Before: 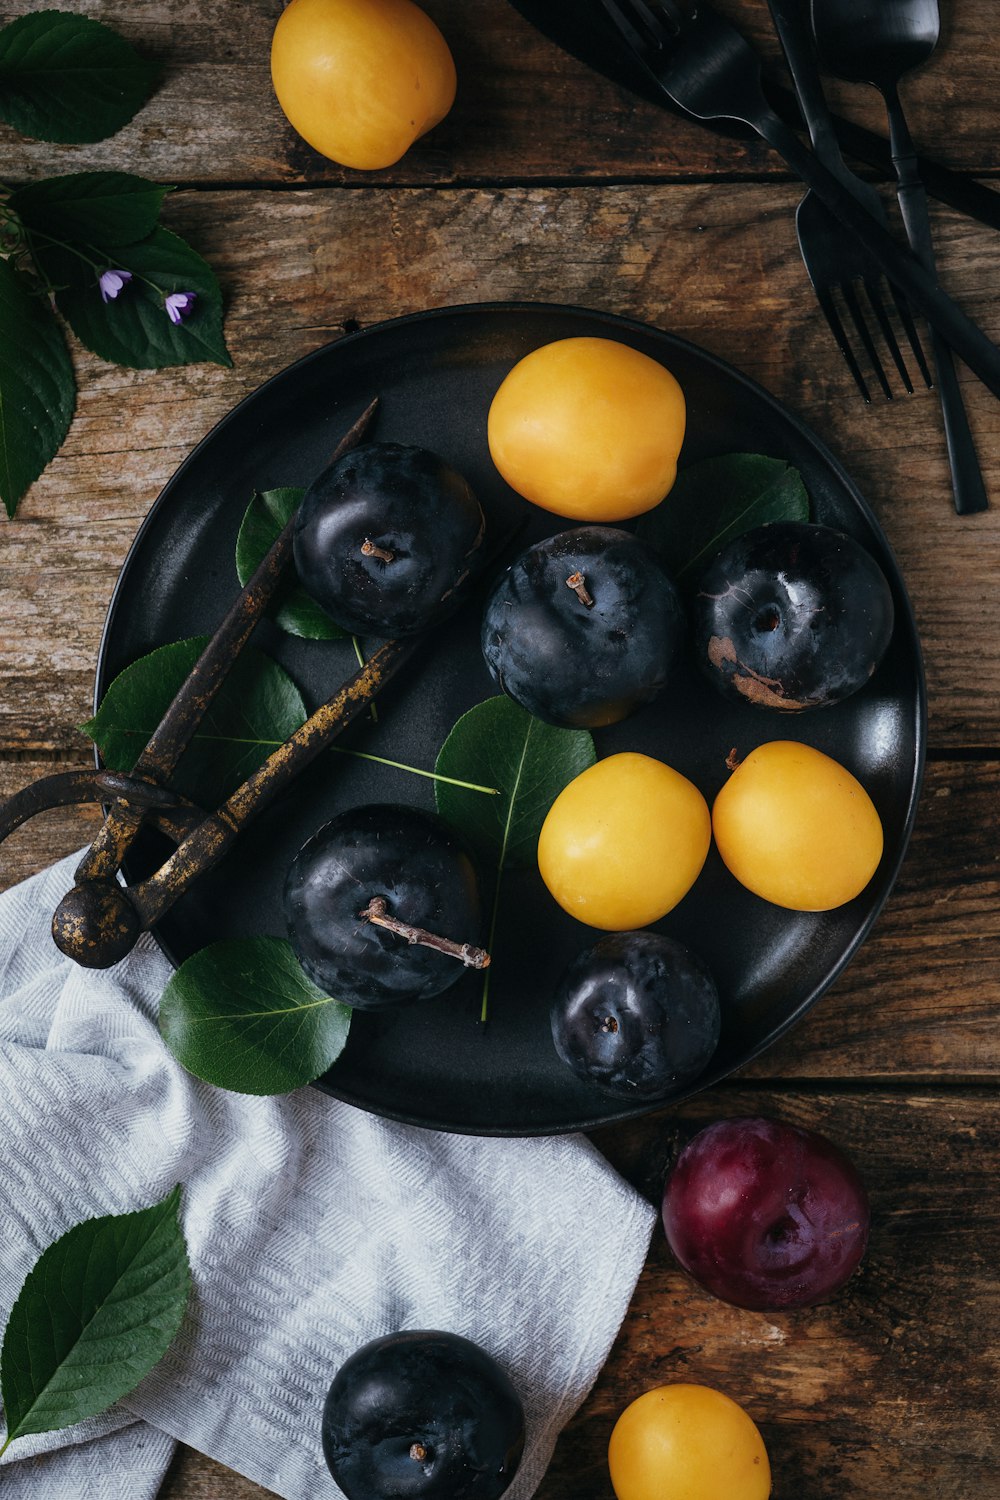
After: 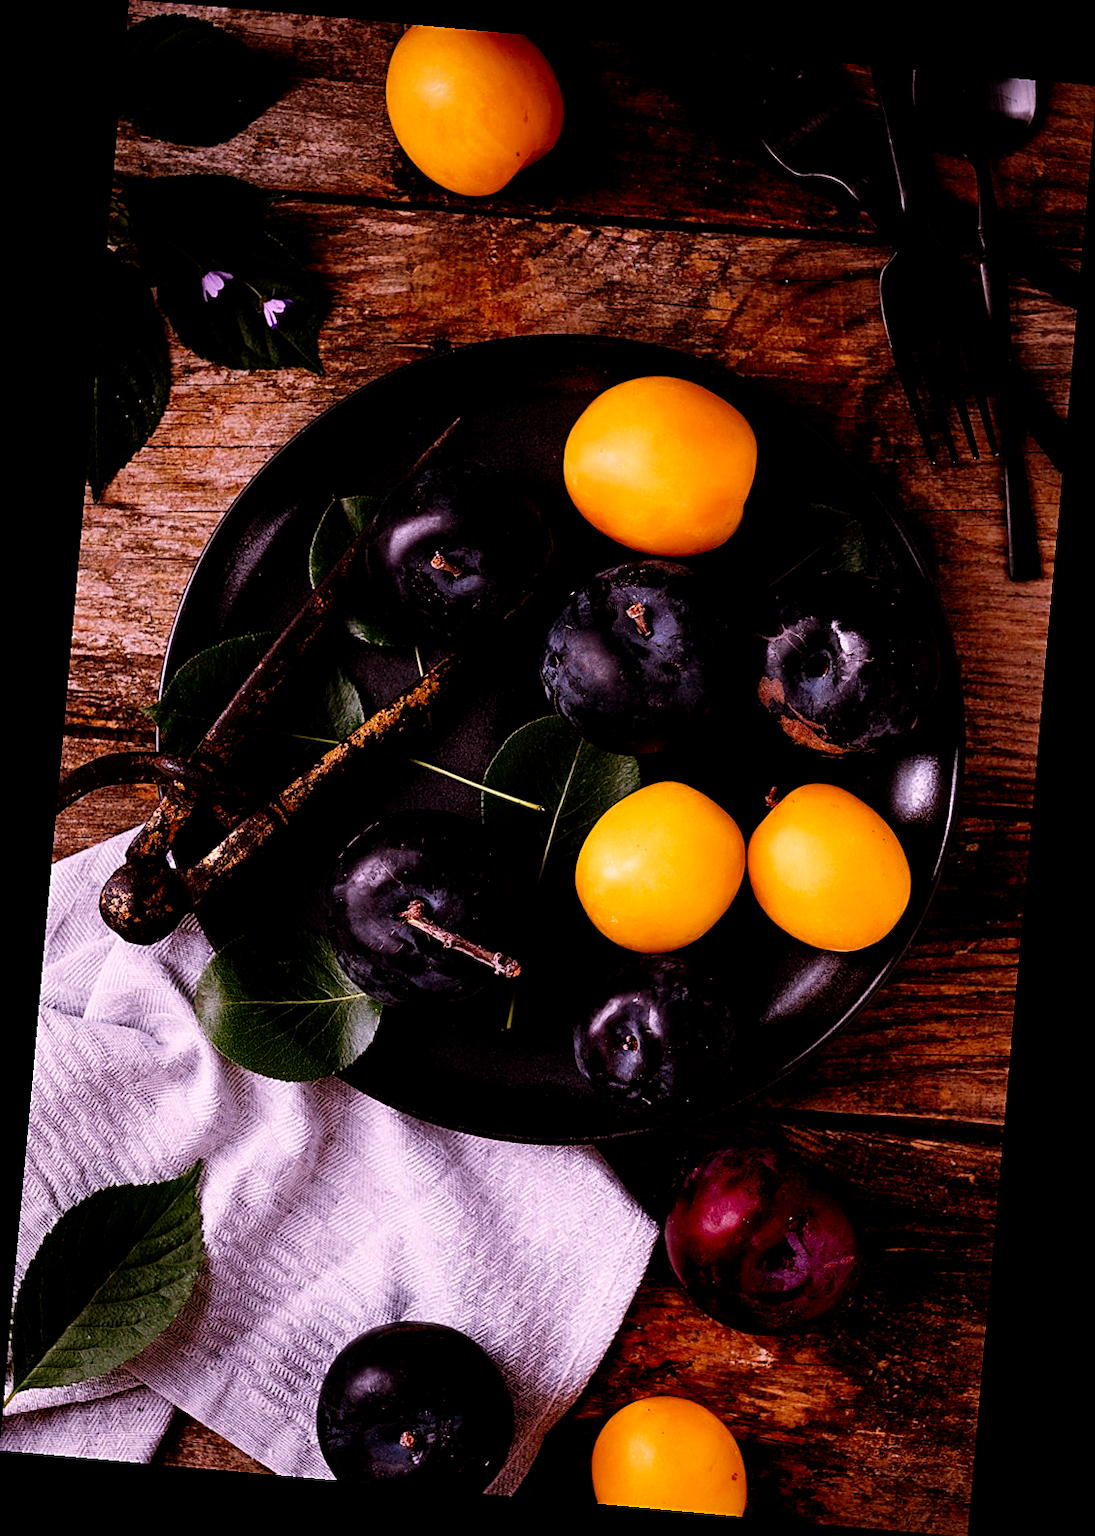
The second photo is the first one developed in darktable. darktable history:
white balance: red 1.188, blue 1.11
sharpen: on, module defaults
rotate and perspective: rotation 5.12°, automatic cropping off
filmic rgb: black relative exposure -6.3 EV, white relative exposure 2.8 EV, threshold 3 EV, target black luminance 0%, hardness 4.6, latitude 67.35%, contrast 1.292, shadows ↔ highlights balance -3.5%, preserve chrominance no, color science v4 (2020), contrast in shadows soft, enable highlight reconstruction true
rgb levels: mode RGB, independent channels, levels [[0, 0.5, 1], [0, 0.521, 1], [0, 0.536, 1]]
